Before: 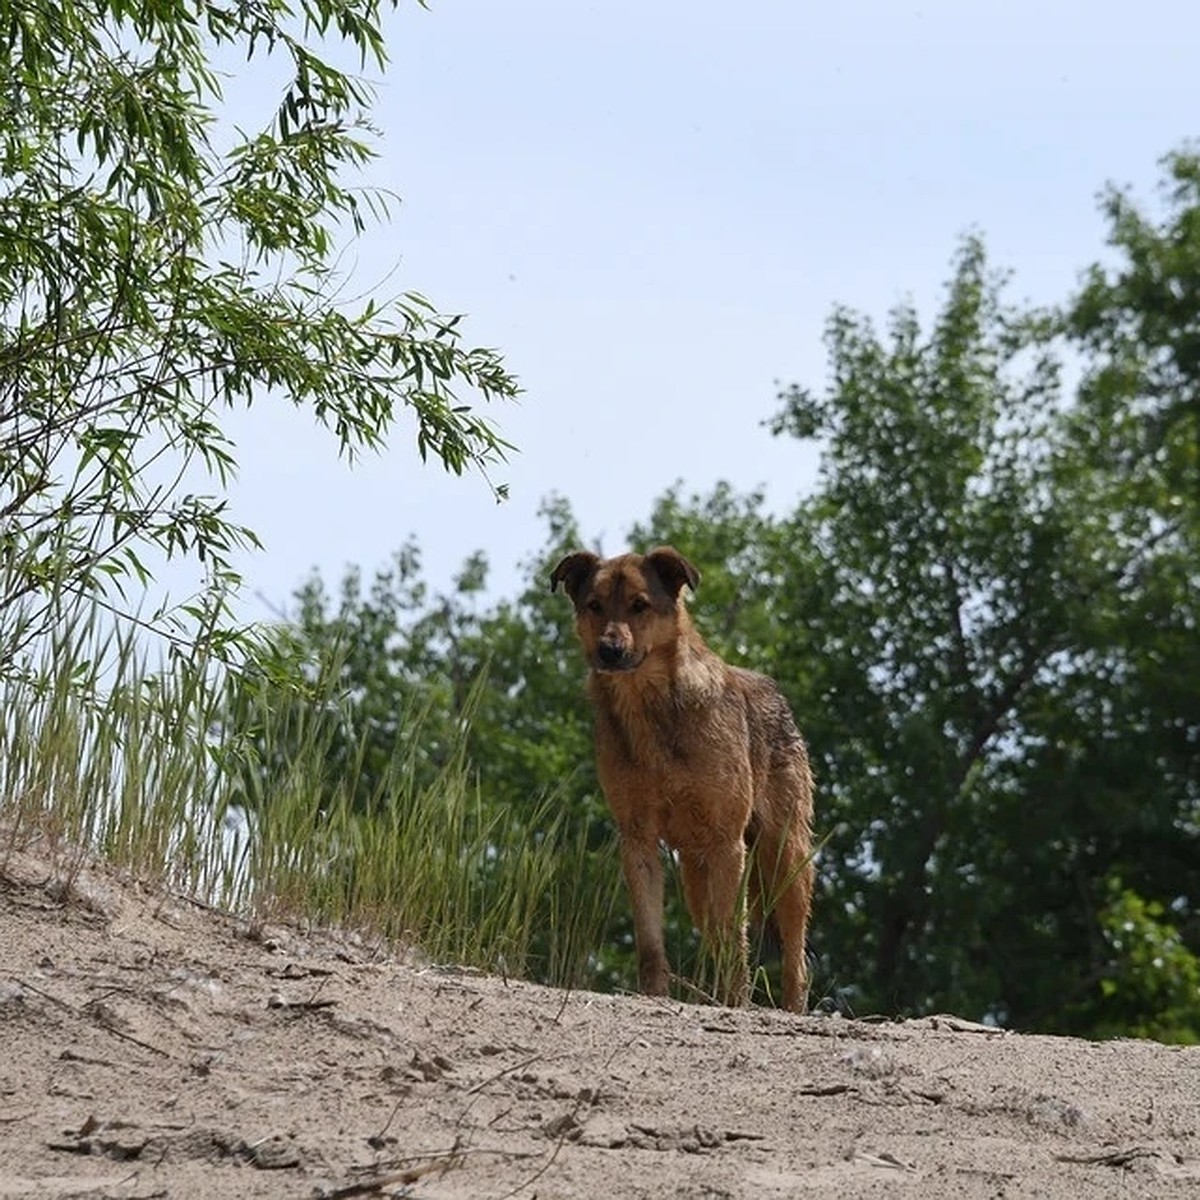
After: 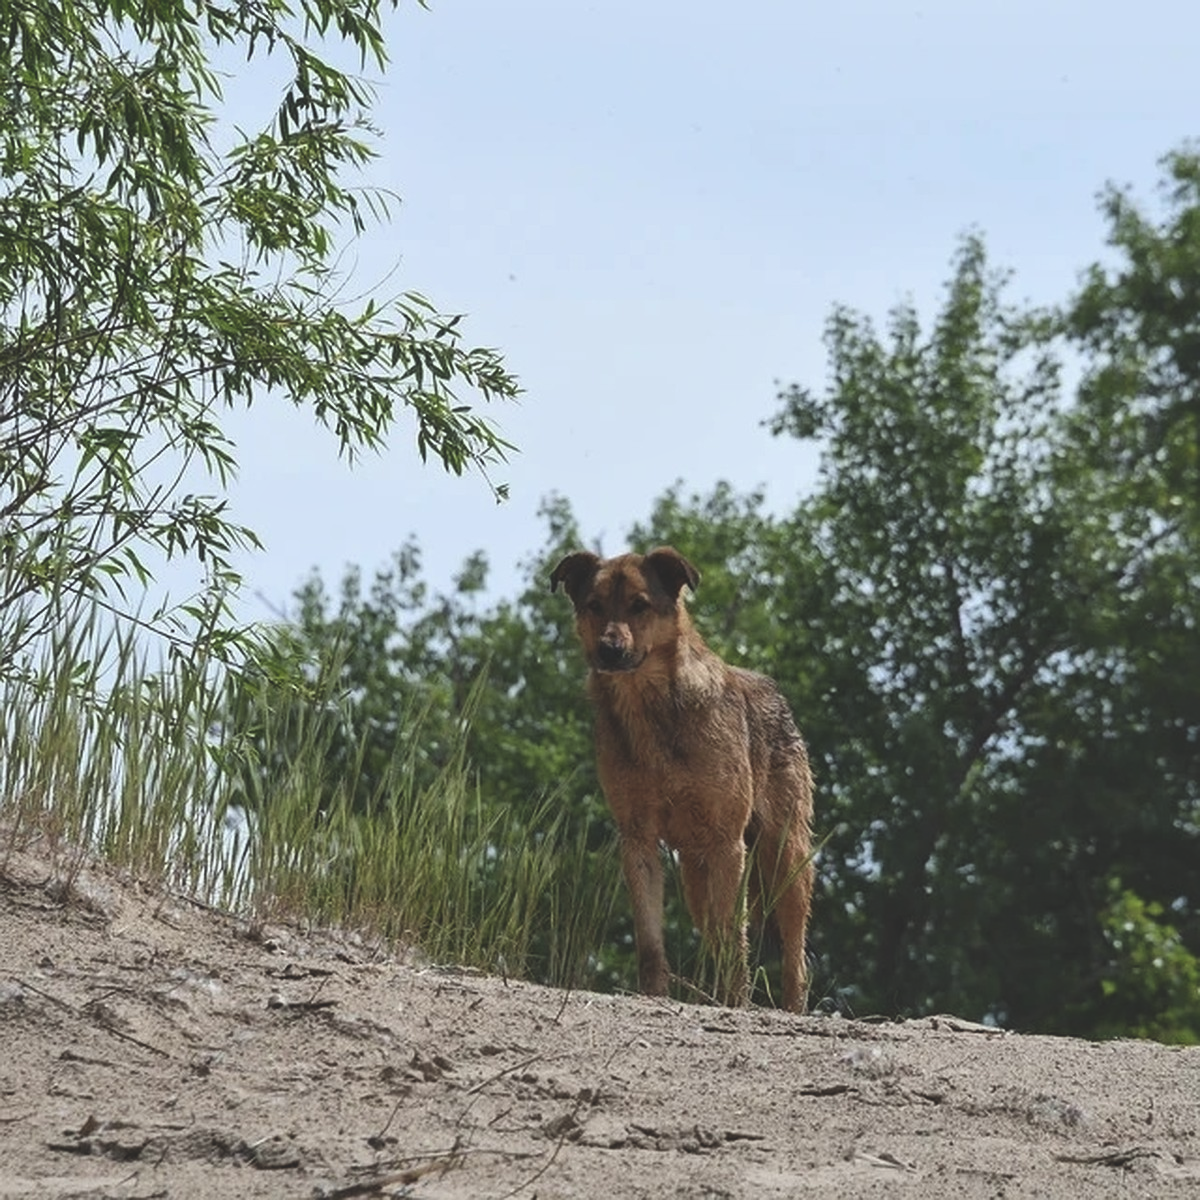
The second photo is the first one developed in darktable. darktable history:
local contrast: mode bilateral grid, contrast 20, coarseness 50, detail 120%, midtone range 0.2
white balance: red 0.978, blue 0.999
exposure: black level correction -0.025, exposure -0.117 EV, compensate highlight preservation false
